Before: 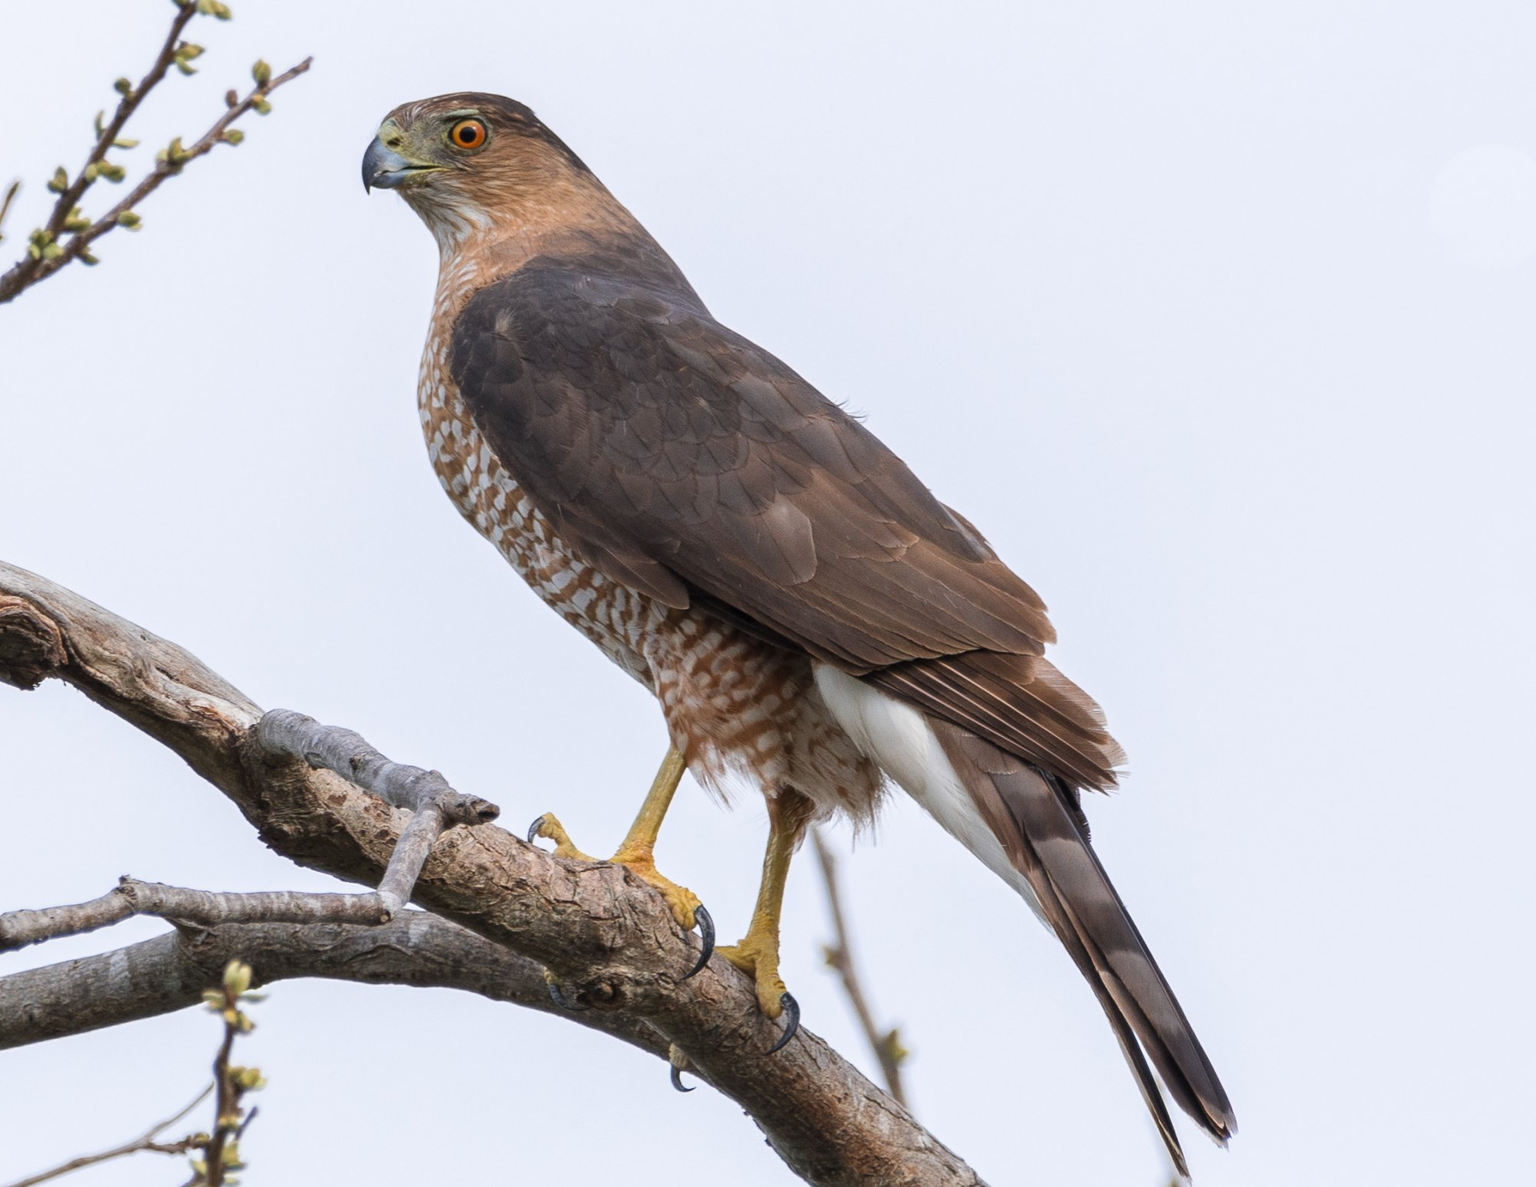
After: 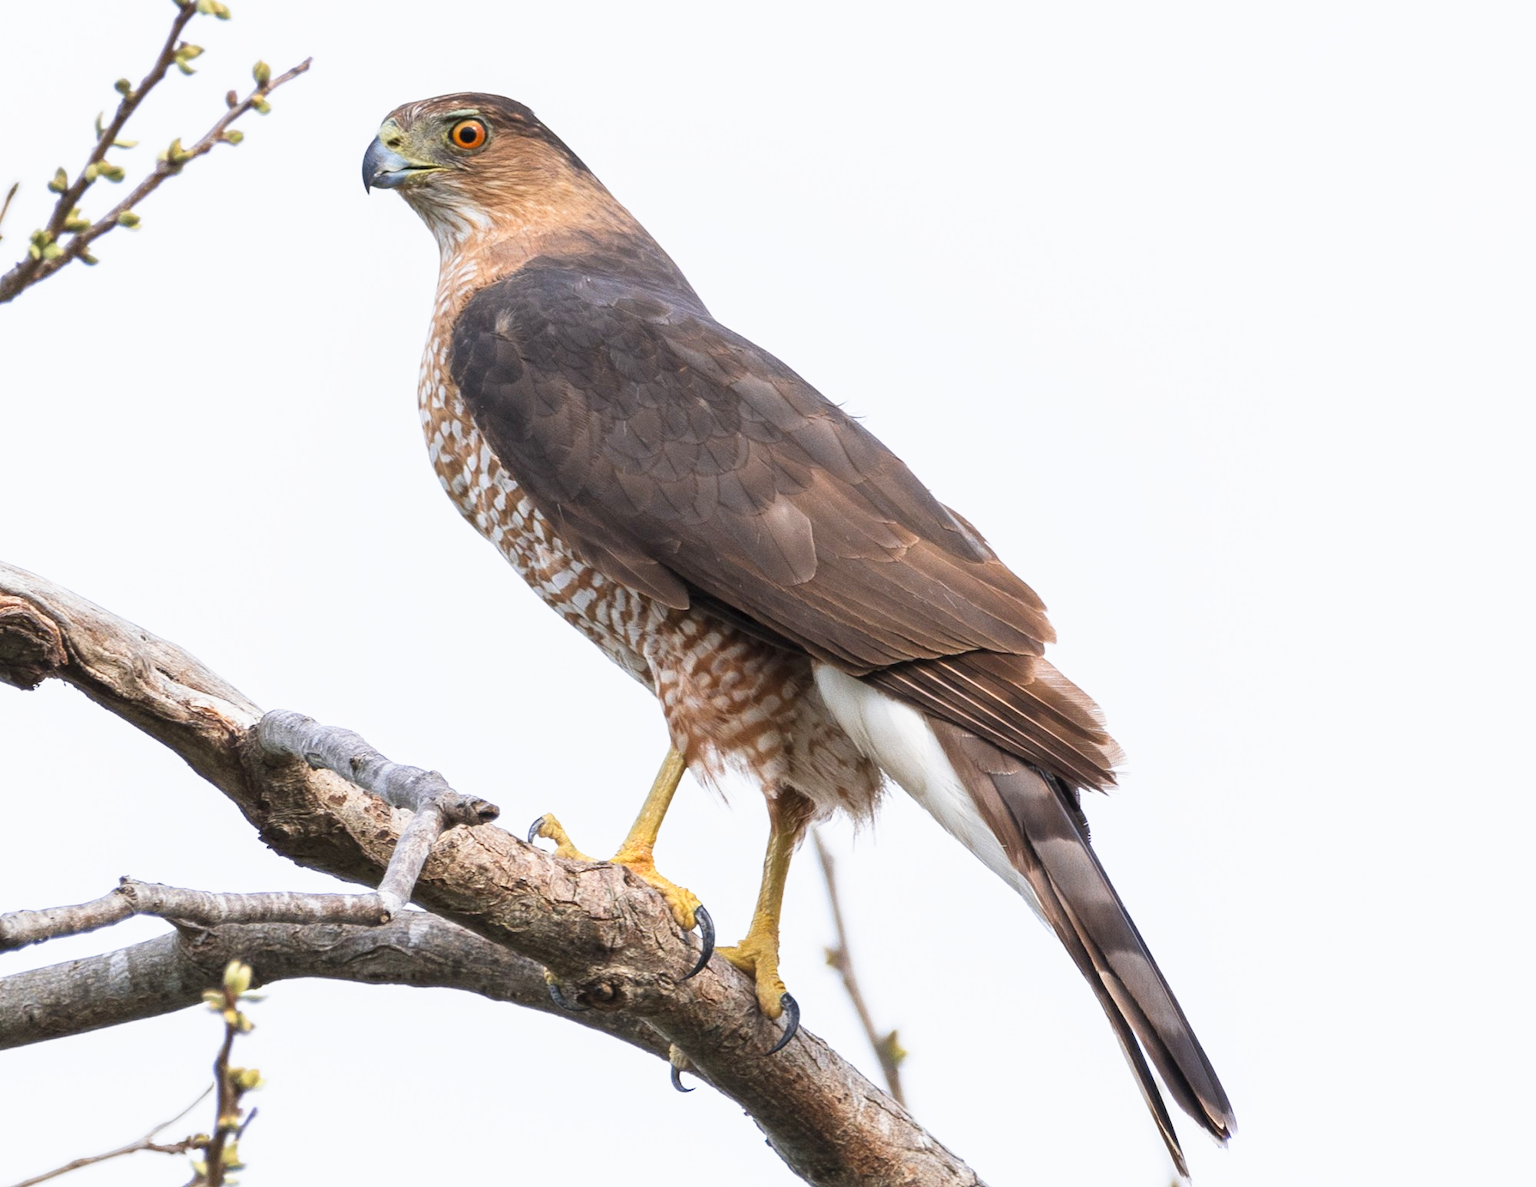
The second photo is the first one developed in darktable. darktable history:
base curve: curves: ch0 [(0, 0) (0.557, 0.834) (1, 1)], exposure shift 0.567, preserve colors none
